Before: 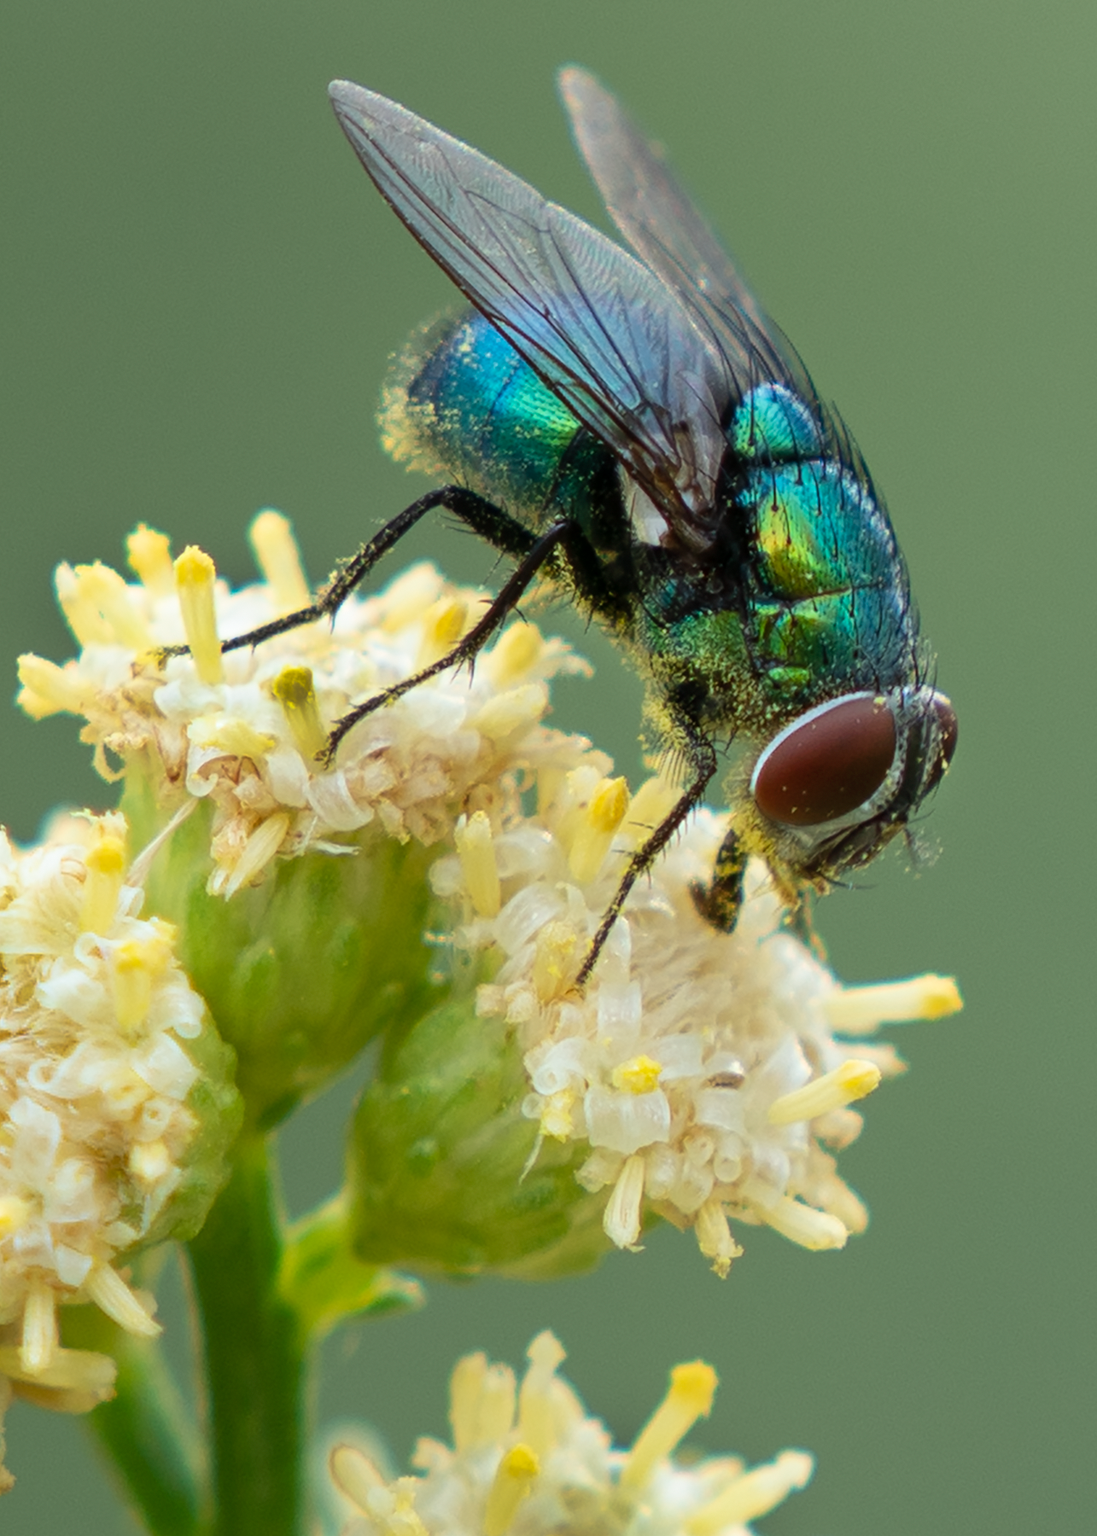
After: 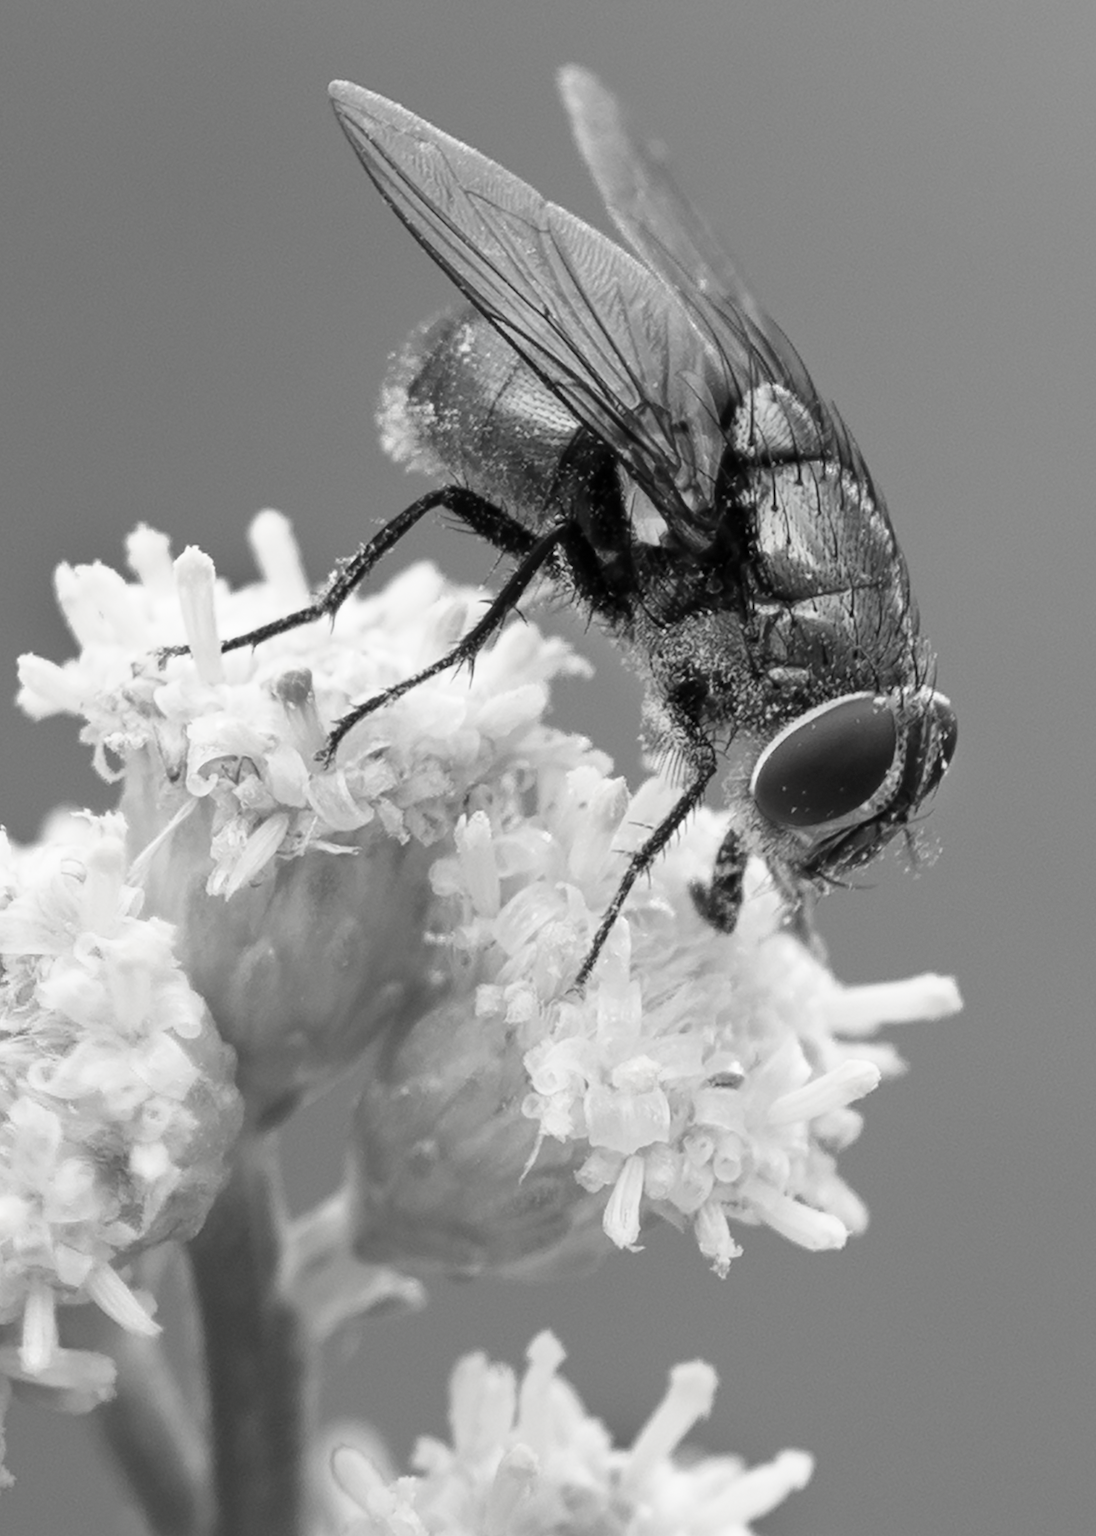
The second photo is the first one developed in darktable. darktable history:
contrast brightness saturation: saturation -0.985
tone curve: curves: ch0 [(0, 0) (0.003, 0.003) (0.011, 0.012) (0.025, 0.026) (0.044, 0.047) (0.069, 0.073) (0.1, 0.105) (0.136, 0.143) (0.177, 0.187) (0.224, 0.237) (0.277, 0.293) (0.335, 0.354) (0.399, 0.422) (0.468, 0.495) (0.543, 0.574) (0.623, 0.659) (0.709, 0.749) (0.801, 0.846) (0.898, 0.932) (1, 1)], color space Lab, independent channels, preserve colors none
